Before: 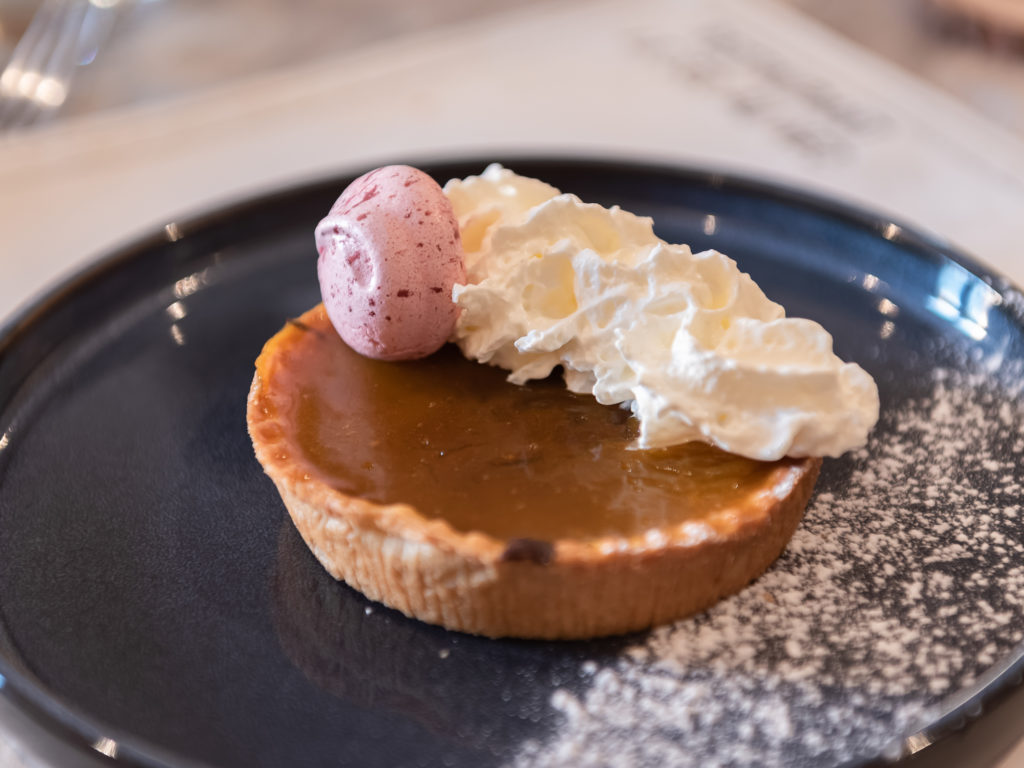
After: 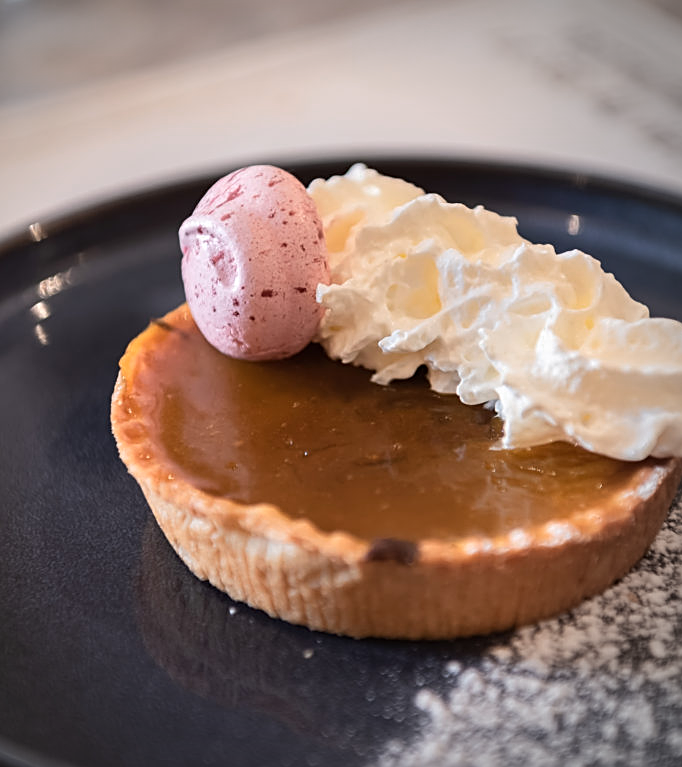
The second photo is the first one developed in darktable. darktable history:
vignetting: center (-0.15, 0.013)
sharpen: on, module defaults
crop and rotate: left 13.342%, right 19.991%
color zones: curves: ch0 [(0.25, 0.5) (0.347, 0.092) (0.75, 0.5)]; ch1 [(0.25, 0.5) (0.33, 0.51) (0.75, 0.5)]
